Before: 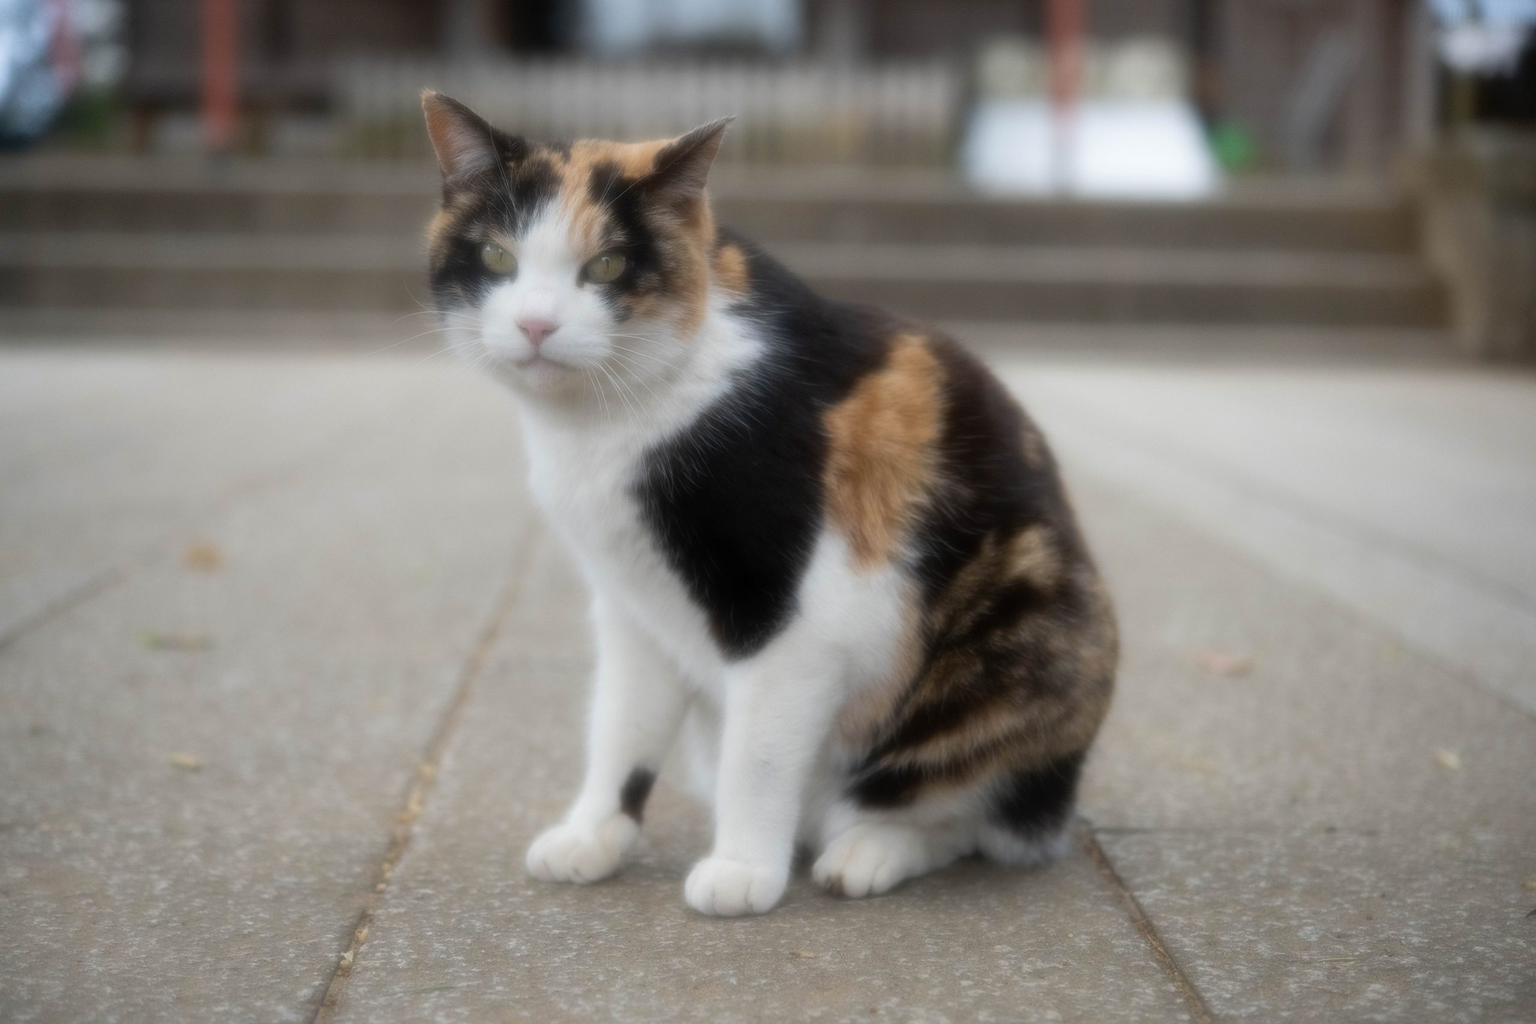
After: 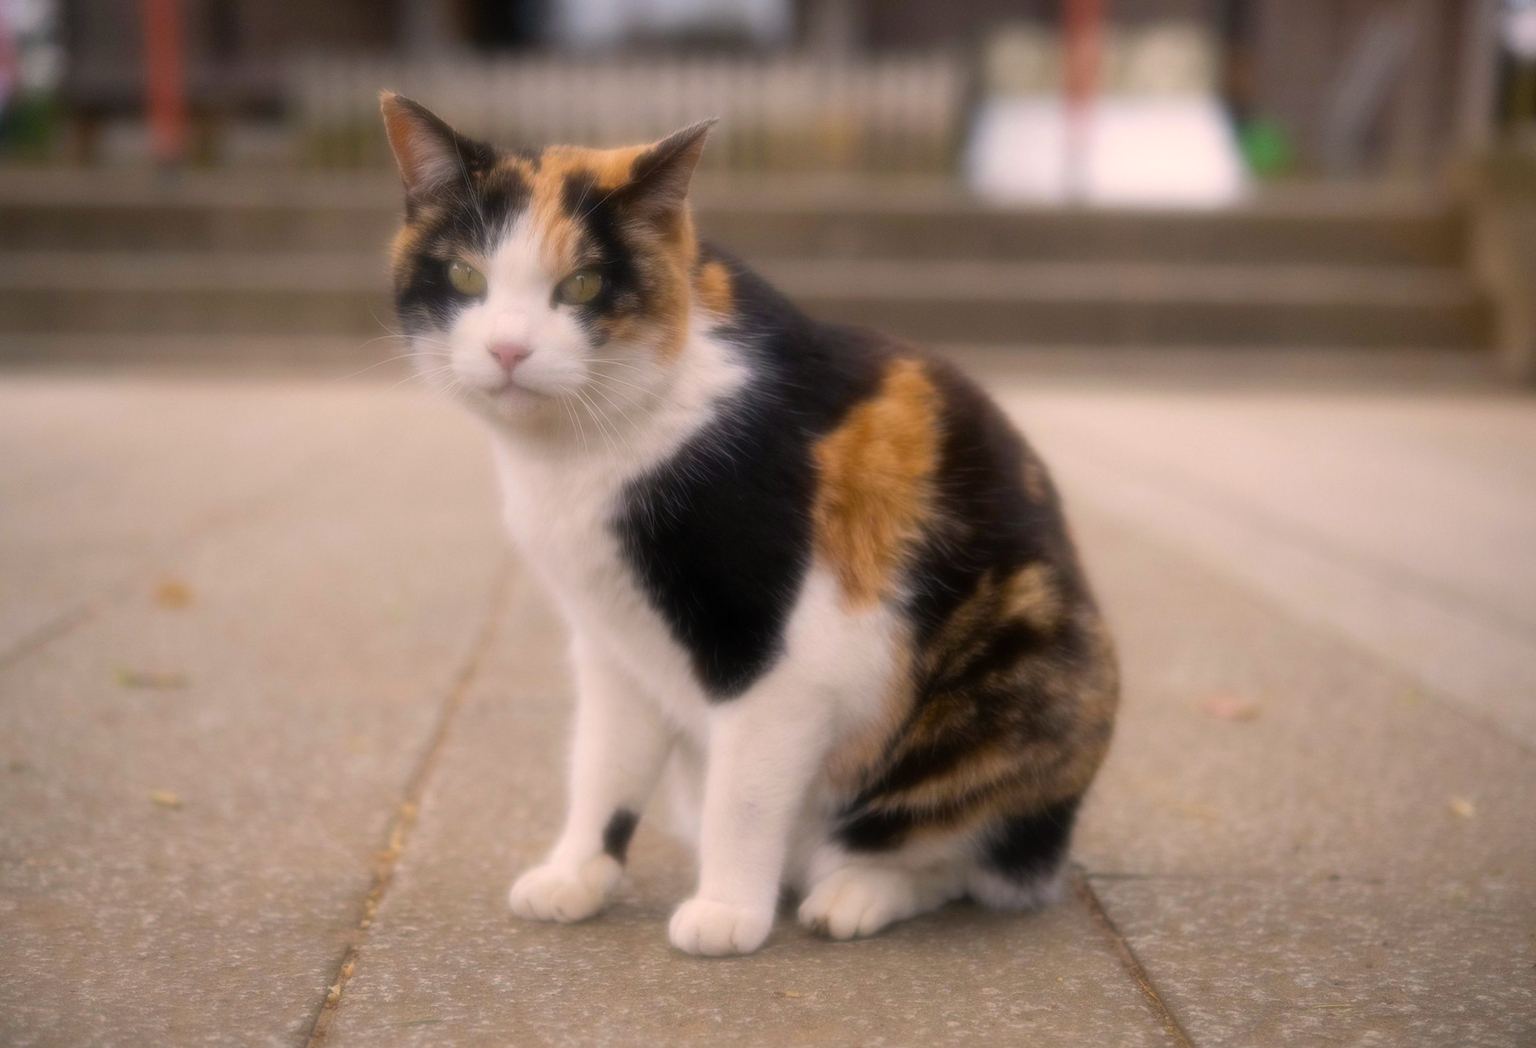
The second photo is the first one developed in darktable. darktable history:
rotate and perspective: rotation 0.074°, lens shift (vertical) 0.096, lens shift (horizontal) -0.041, crop left 0.043, crop right 0.952, crop top 0.024, crop bottom 0.979
color correction: highlights a* 11.96, highlights b* 11.58
color balance rgb: perceptual saturation grading › global saturation 25%, global vibrance 20%
